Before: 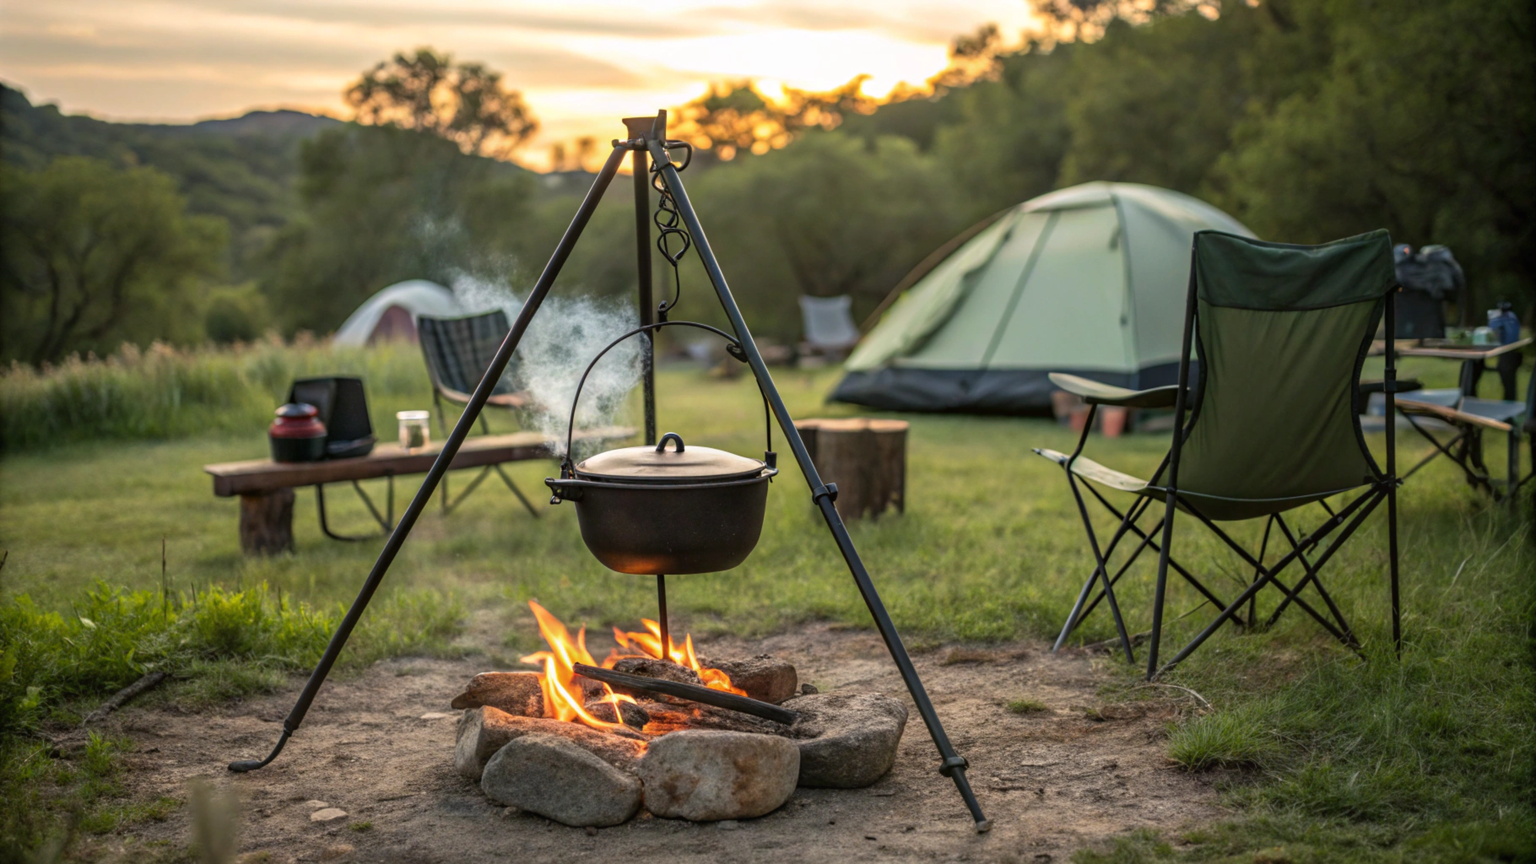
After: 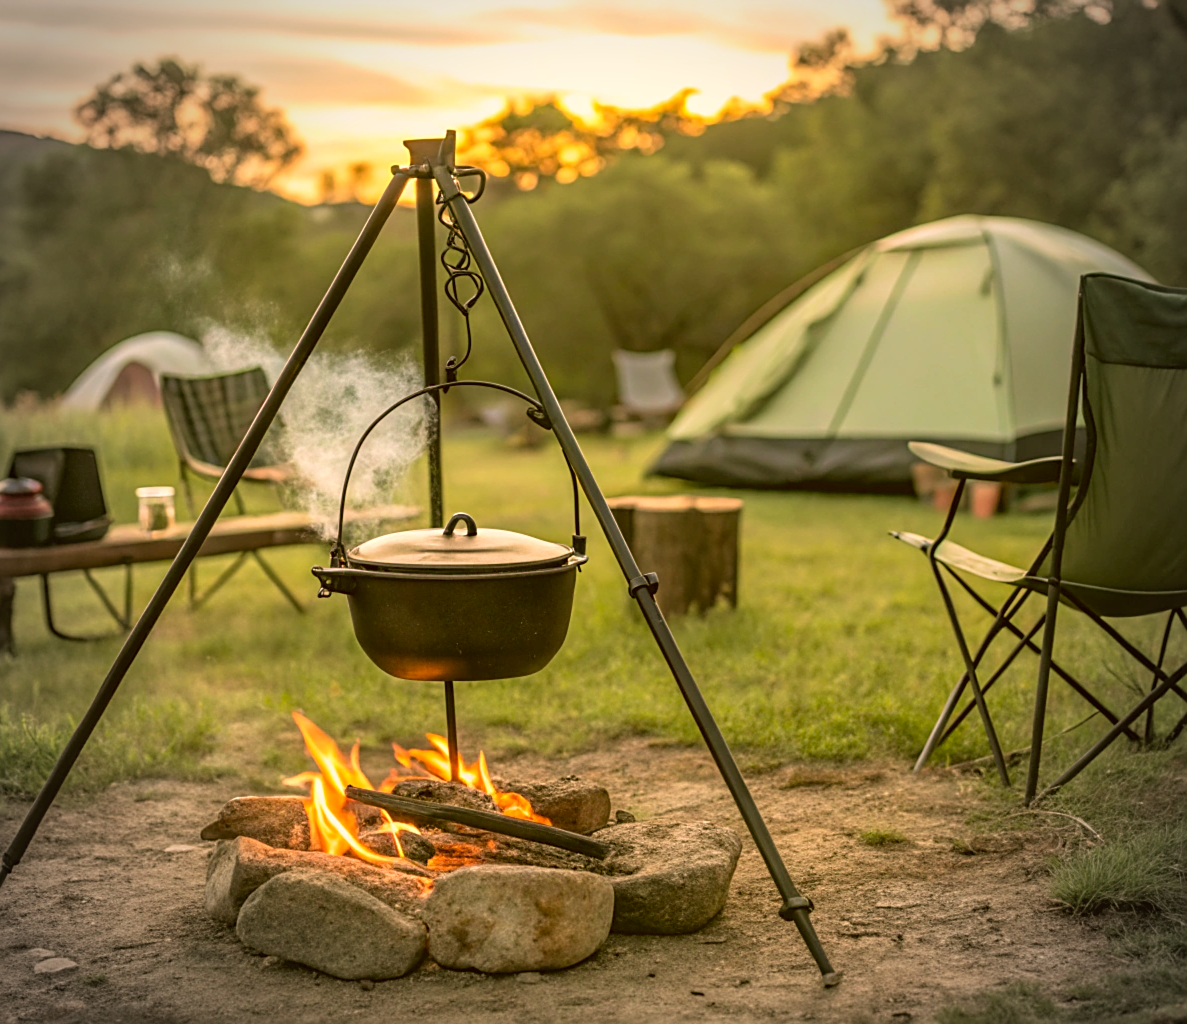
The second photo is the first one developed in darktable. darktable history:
vignetting: fall-off start 71.51%
crop and rotate: left 18.397%, right 16.37%
velvia: on, module defaults
tone equalizer: smoothing diameter 24.99%, edges refinement/feathering 9.9, preserve details guided filter
sharpen: on, module defaults
color correction: highlights a* 8.6, highlights b* 15.11, shadows a* -0.42, shadows b* 25.86
contrast brightness saturation: brightness 0.134
